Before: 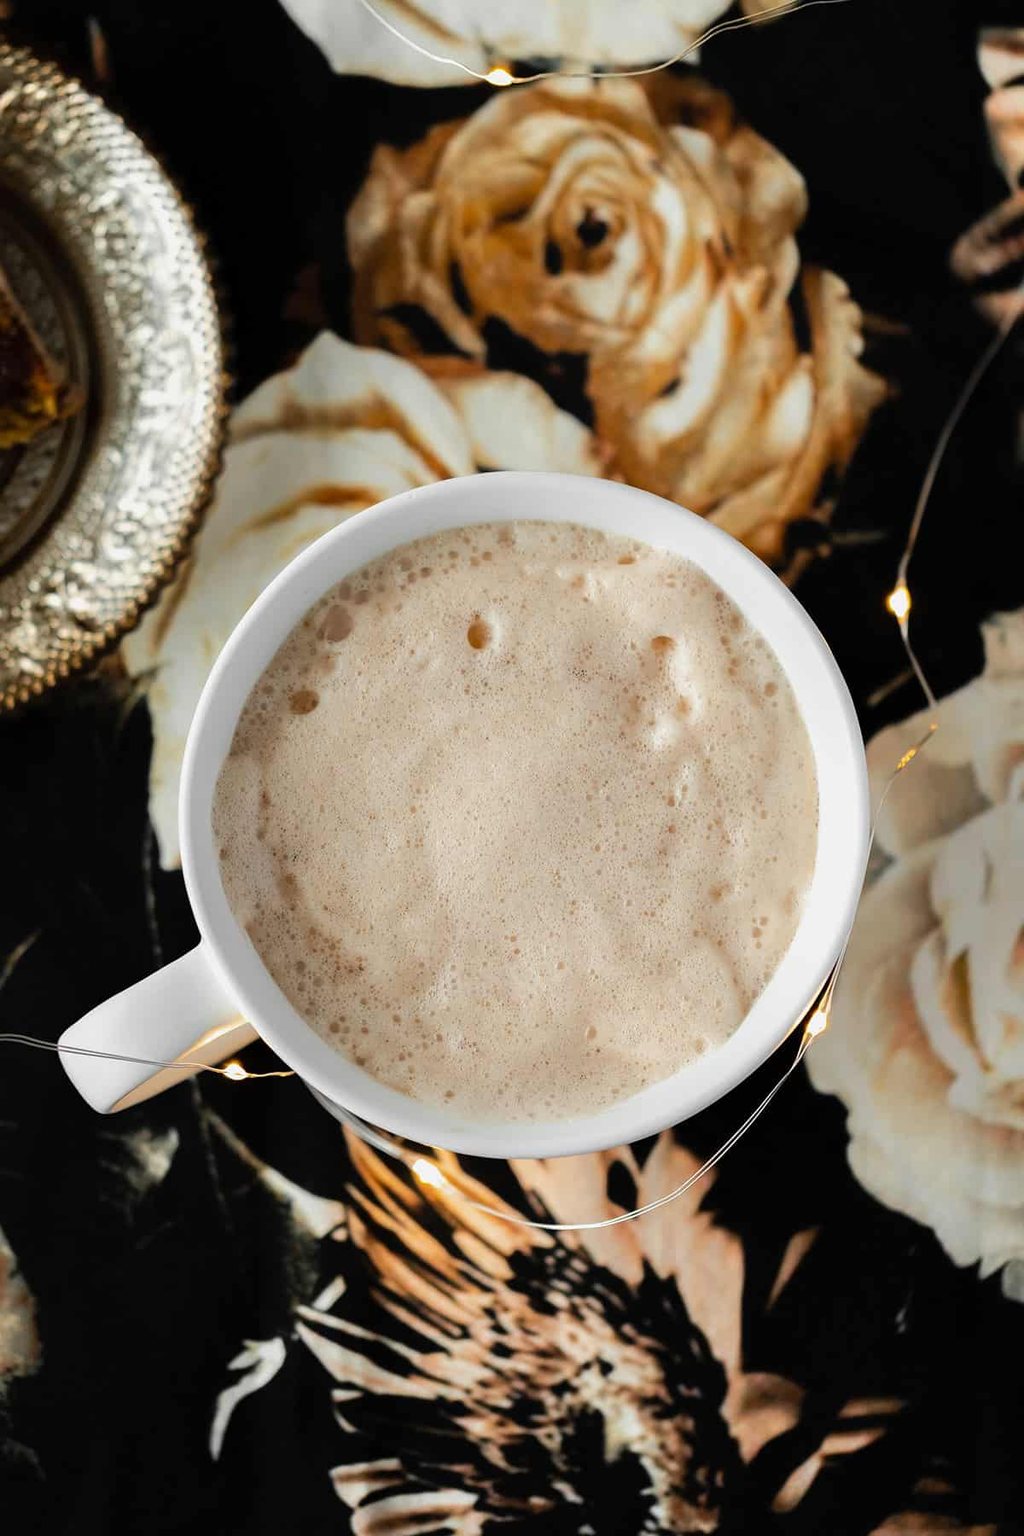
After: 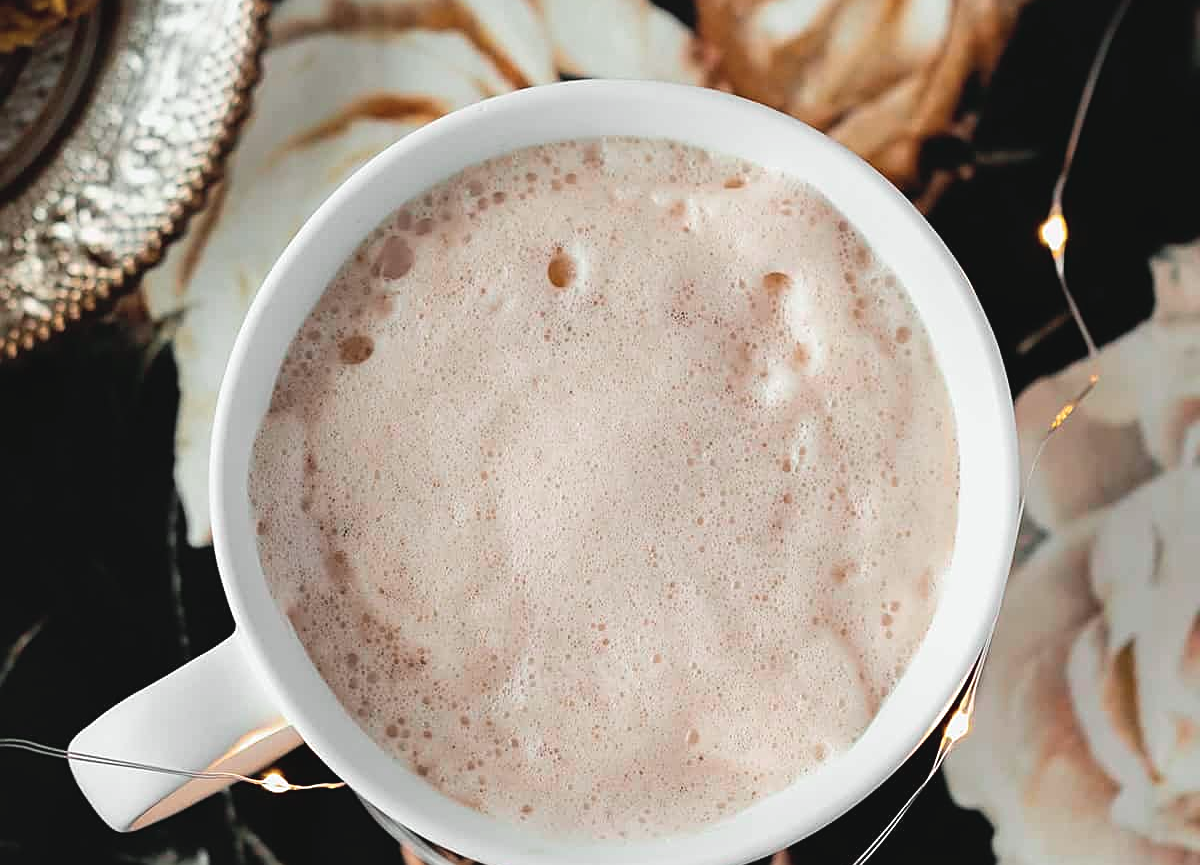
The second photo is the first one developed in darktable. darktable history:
sharpen: on, module defaults
crop and rotate: top 26.294%, bottom 25.603%
tone curve: curves: ch0 [(0, 0.046) (0.04, 0.074) (0.831, 0.861) (1, 1)]; ch1 [(0, 0) (0.146, 0.159) (0.338, 0.365) (0.417, 0.455) (0.489, 0.486) (0.504, 0.502) (0.529, 0.537) (0.563, 0.567) (1, 1)]; ch2 [(0, 0) (0.307, 0.298) (0.388, 0.375) (0.443, 0.456) (0.485, 0.492) (0.544, 0.525) (1, 1)], color space Lab, independent channels, preserve colors none
